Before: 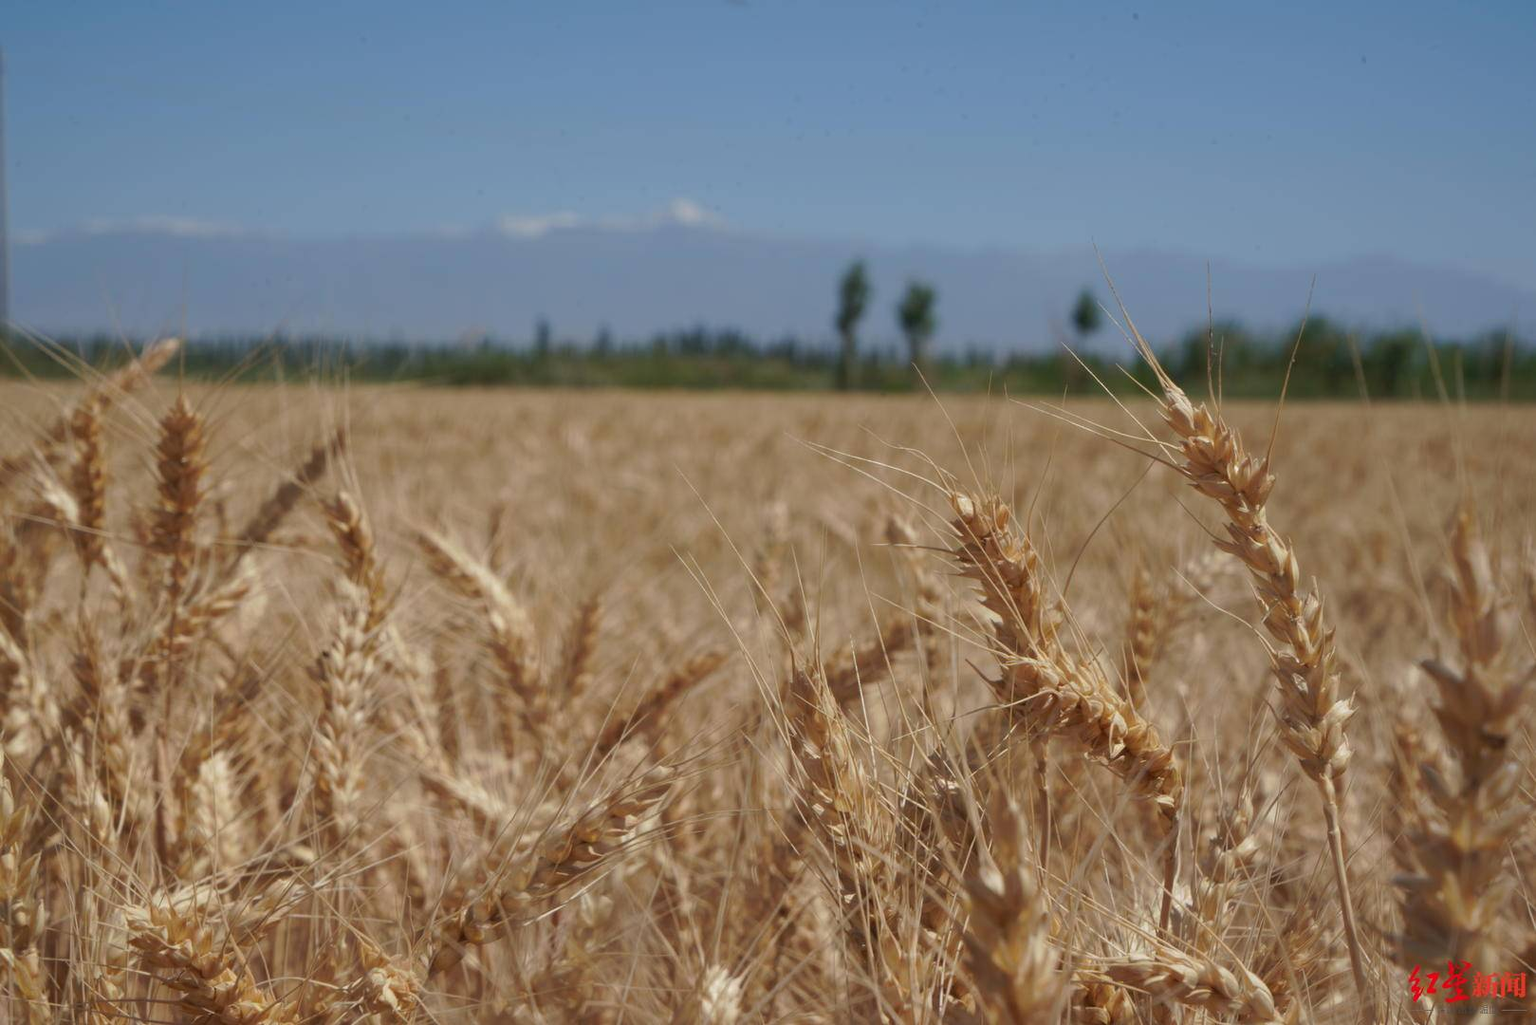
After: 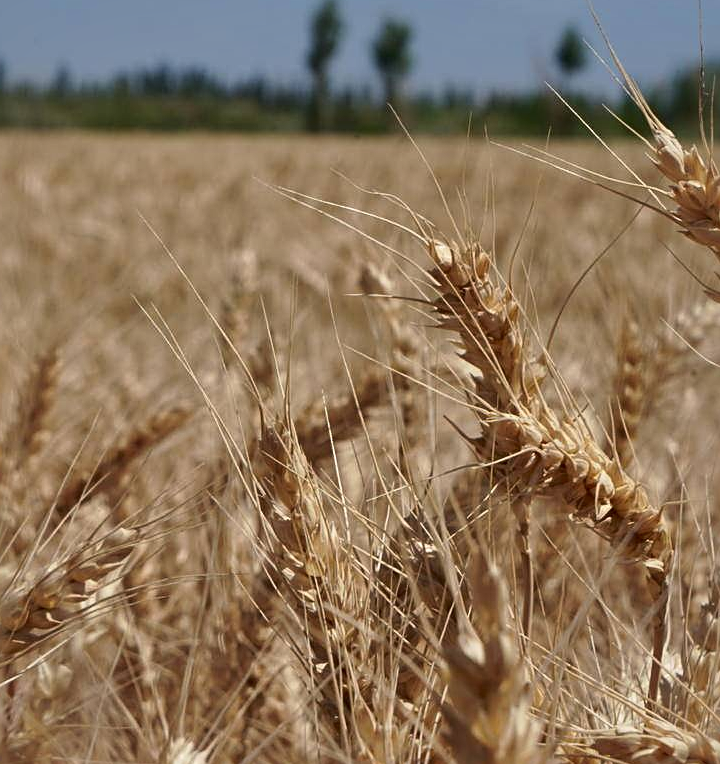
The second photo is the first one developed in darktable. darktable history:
sharpen: on, module defaults
exposure: compensate exposure bias true, compensate highlight preservation false
local contrast: mode bilateral grid, contrast 24, coarseness 59, detail 151%, midtone range 0.2
crop: left 35.477%, top 25.839%, right 20.03%, bottom 3.393%
